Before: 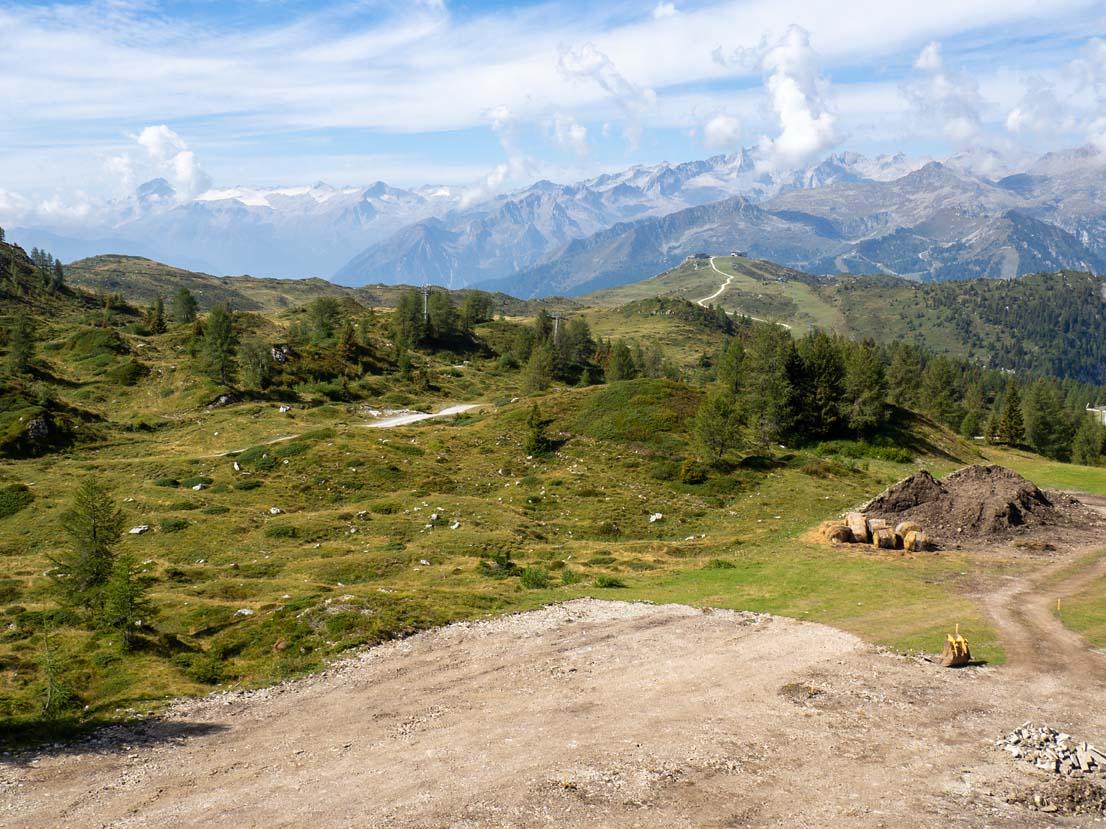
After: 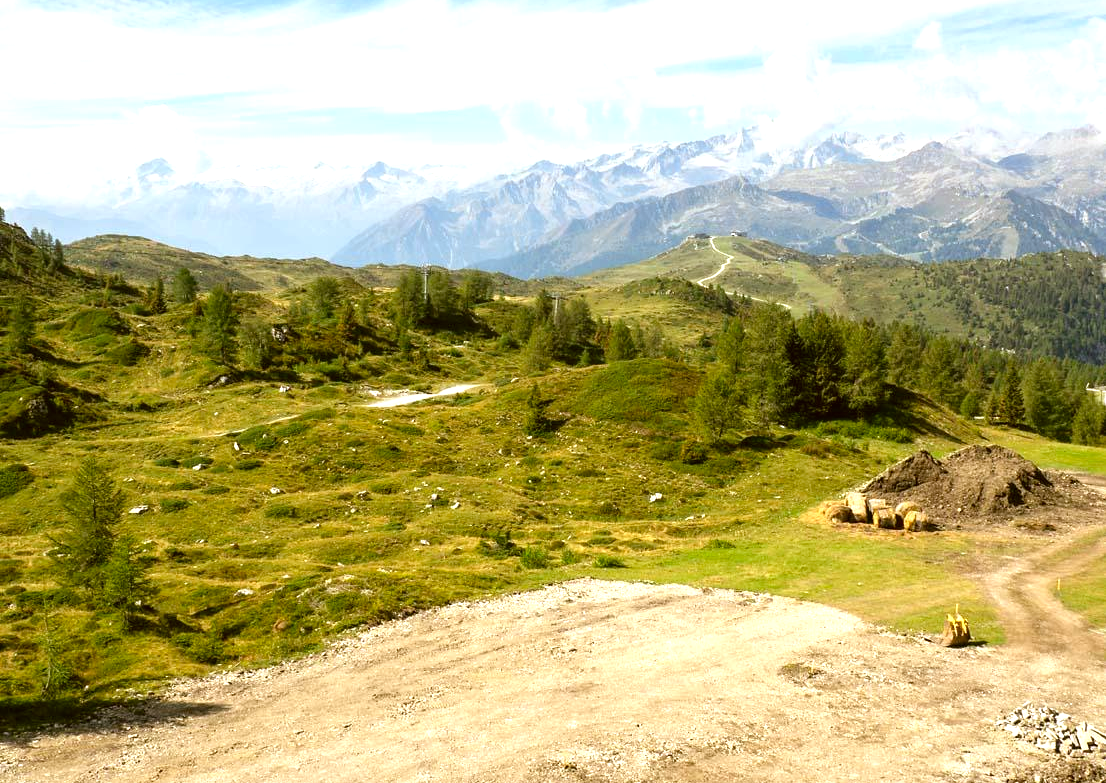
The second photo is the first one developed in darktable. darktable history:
crop and rotate: top 2.479%, bottom 3.018%
exposure: black level correction 0, exposure 0.7 EV, compensate exposure bias true, compensate highlight preservation false
color correction: highlights a* -1.43, highlights b* 10.12, shadows a* 0.395, shadows b* 19.35
color balance: mode lift, gamma, gain (sRGB), lift [1, 0.99, 1.01, 0.992], gamma [1, 1.037, 0.974, 0.963]
